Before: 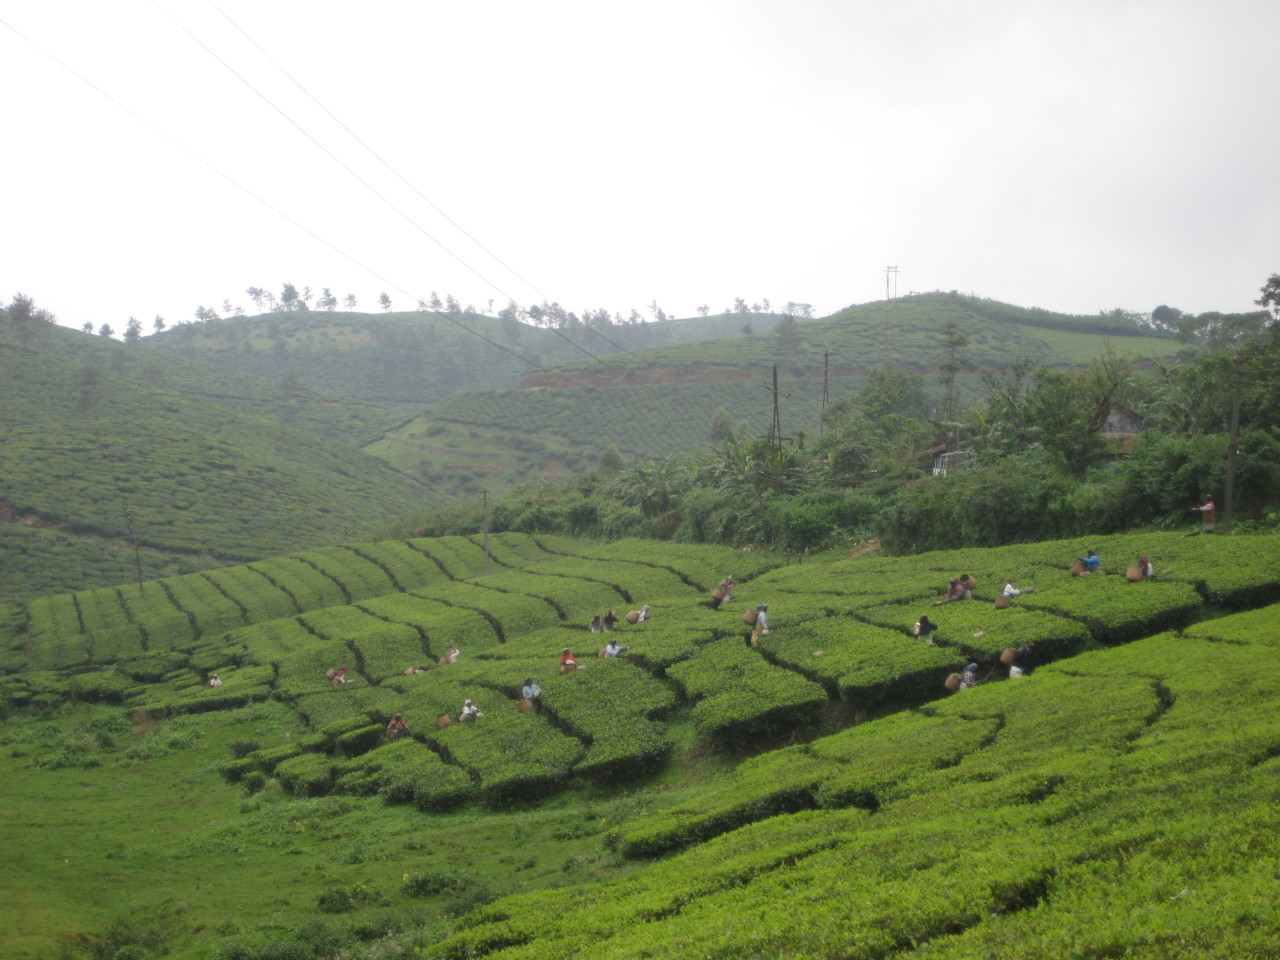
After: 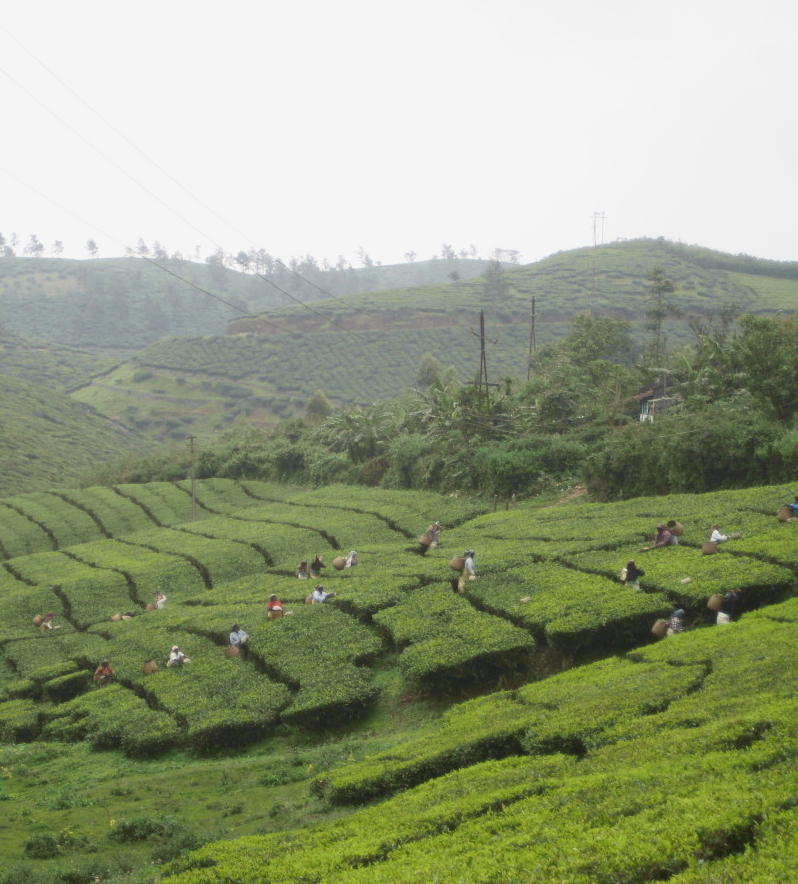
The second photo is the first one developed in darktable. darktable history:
tone curve: curves: ch0 [(0, 0.038) (0.193, 0.212) (0.461, 0.502) (0.634, 0.709) (0.852, 0.89) (1, 0.967)]; ch1 [(0, 0) (0.35, 0.356) (0.45, 0.453) (0.504, 0.503) (0.532, 0.524) (0.558, 0.555) (0.735, 0.762) (1, 1)]; ch2 [(0, 0) (0.281, 0.266) (0.456, 0.469) (0.5, 0.5) (0.533, 0.545) (0.606, 0.598) (0.646, 0.654) (1, 1)], color space Lab, independent channels, preserve colors none
crop and rotate: left 22.918%, top 5.629%, right 14.711%, bottom 2.247%
